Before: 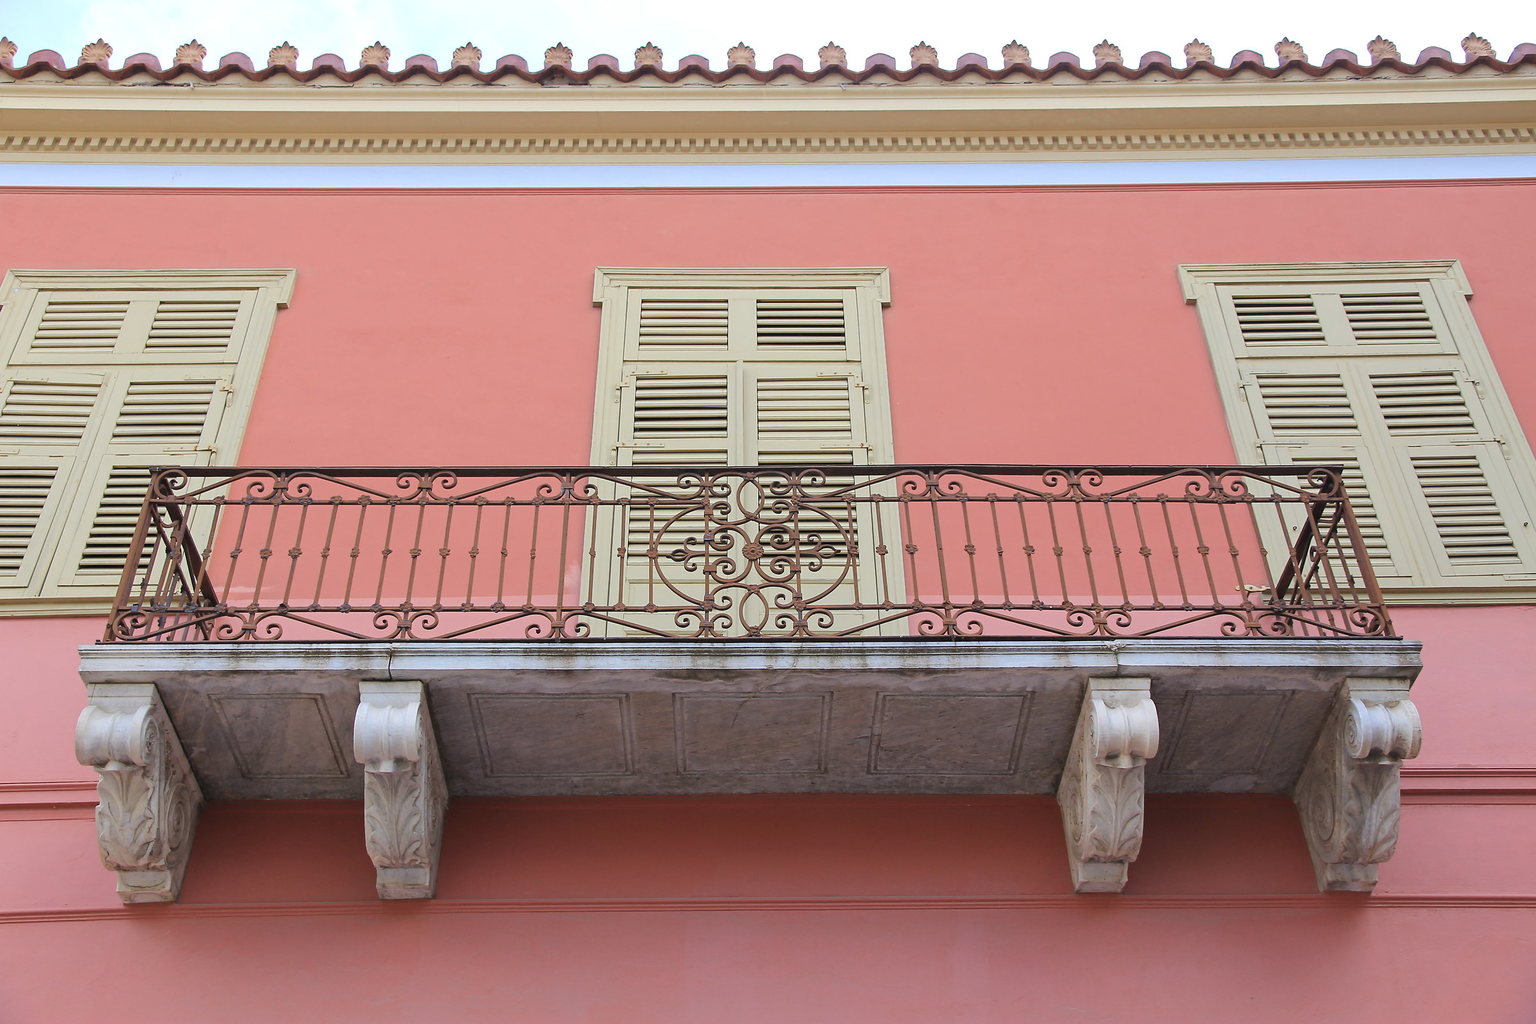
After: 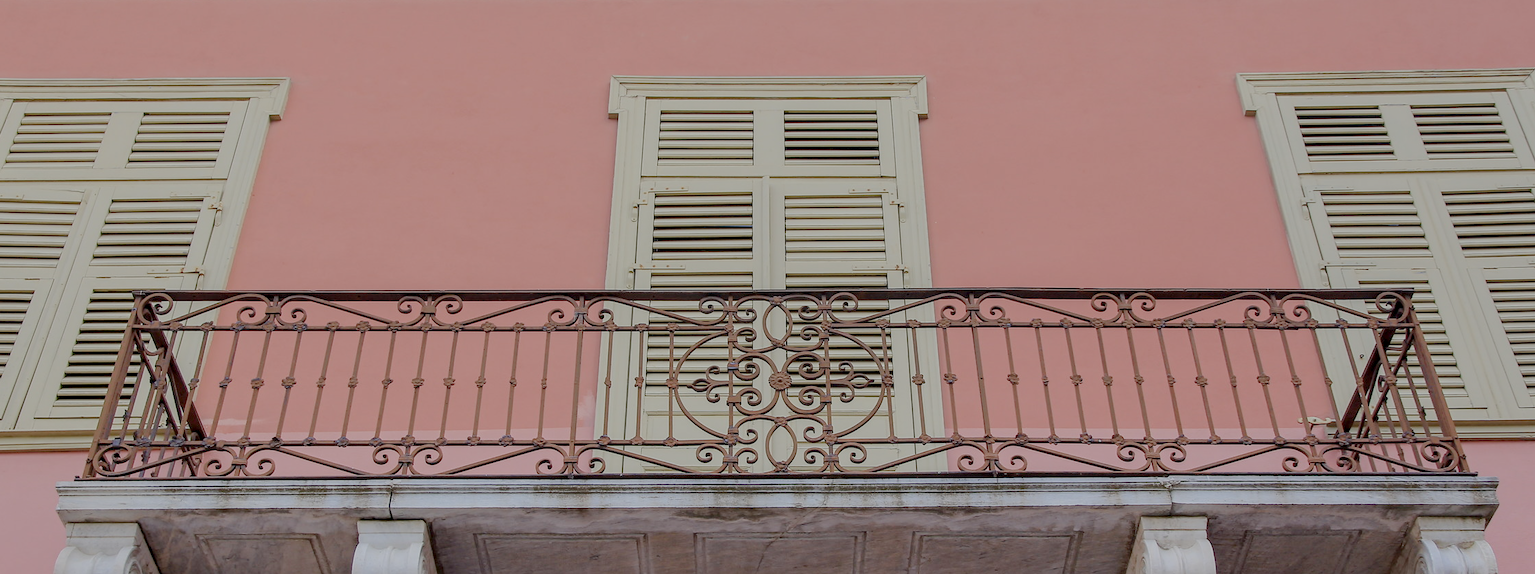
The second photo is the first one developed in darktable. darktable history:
local contrast: highlights 61%, detail 143%, midtone range 0.428
filmic rgb: black relative exposure -7 EV, white relative exposure 6 EV, threshold 3 EV, target black luminance 0%, hardness 2.73, latitude 61.22%, contrast 0.691, highlights saturation mix 10%, shadows ↔ highlights balance -0.073%, preserve chrominance no, color science v4 (2020), iterations of high-quality reconstruction 10, contrast in shadows soft, contrast in highlights soft, enable highlight reconstruction true
crop: left 1.744%, top 19.225%, right 5.069%, bottom 28.357%
